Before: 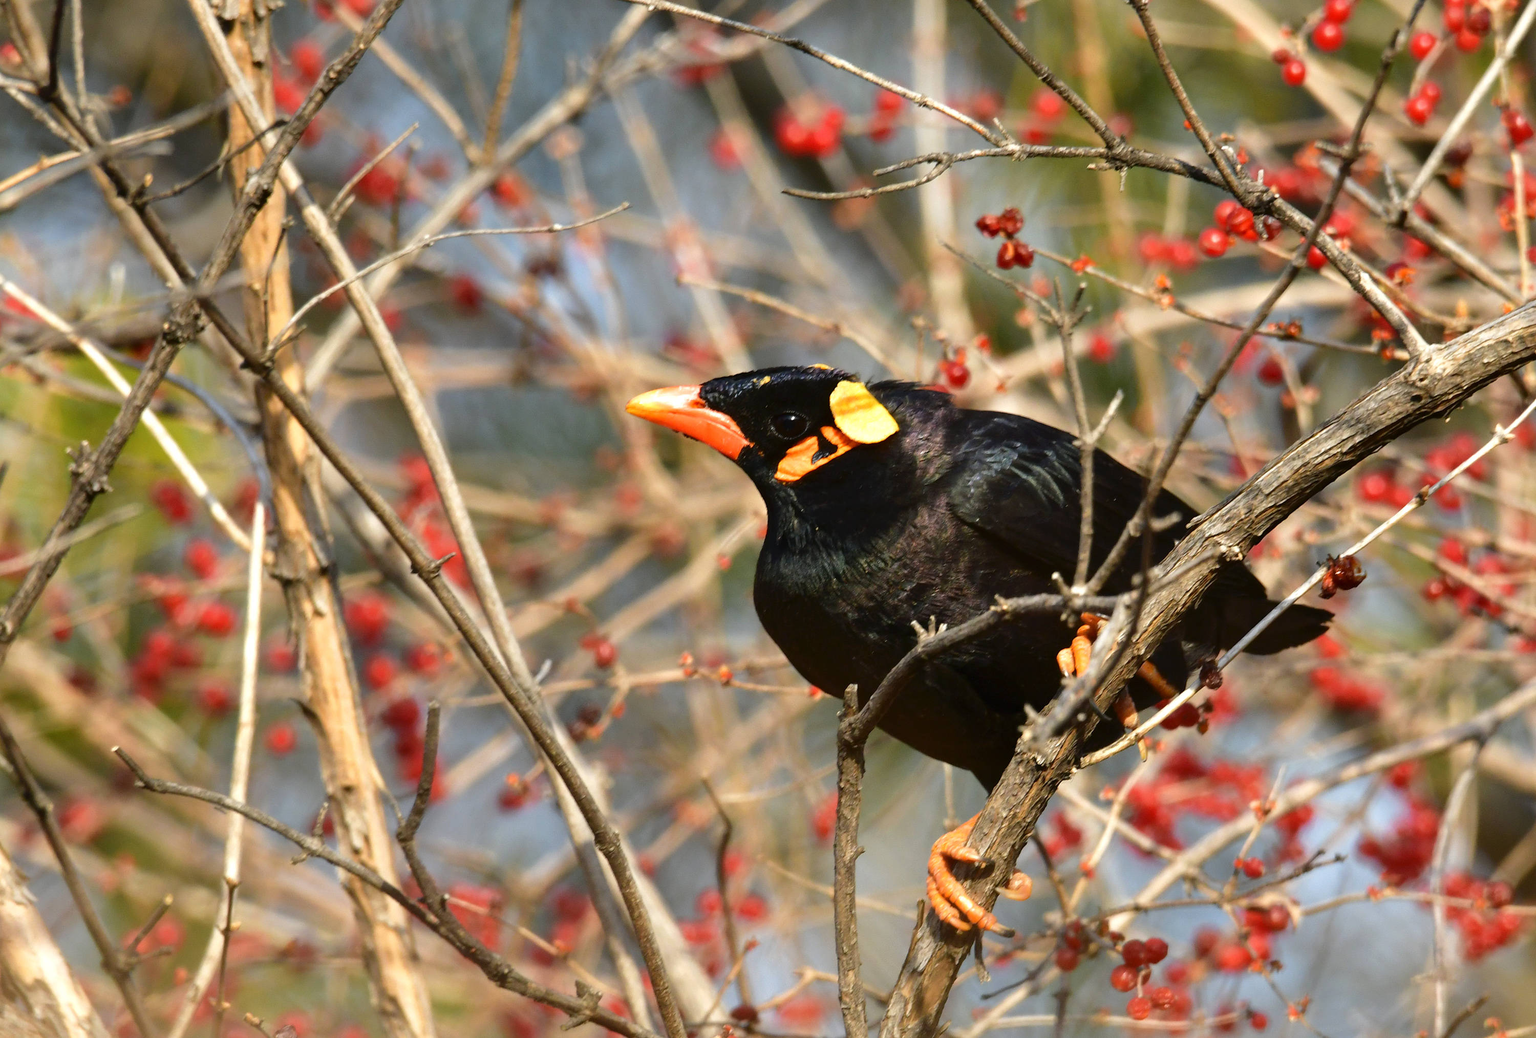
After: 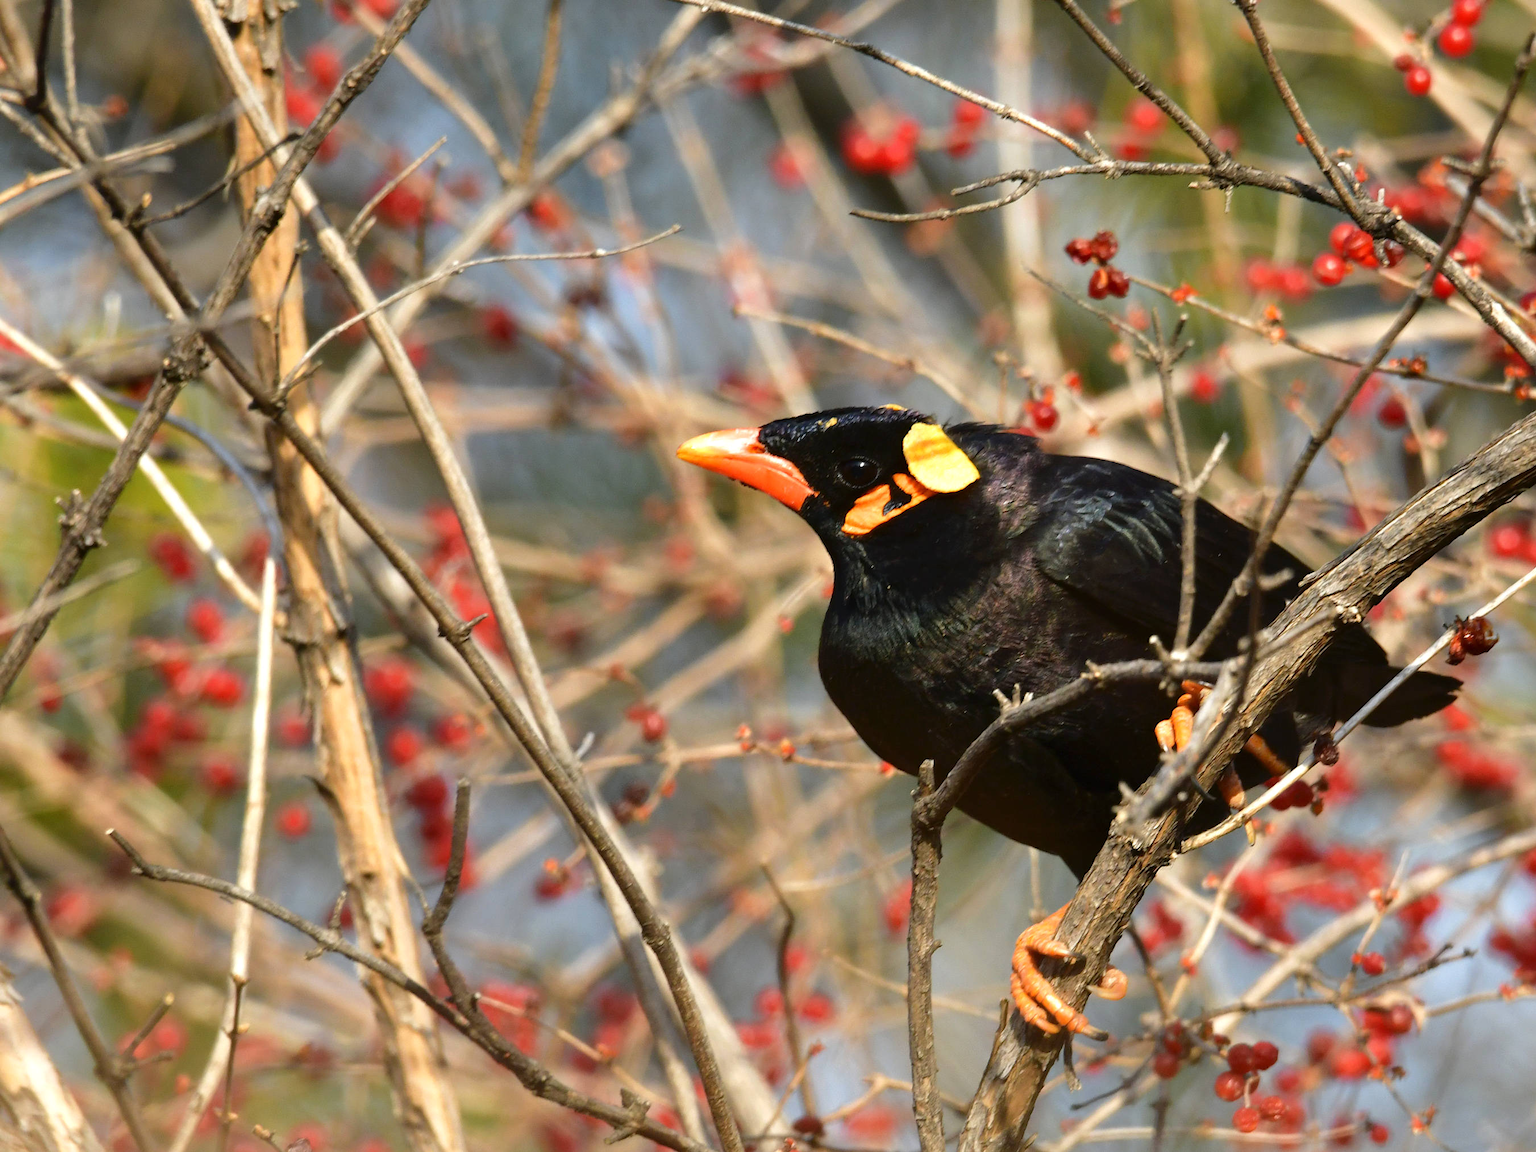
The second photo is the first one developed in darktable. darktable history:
crop and rotate: left 1.088%, right 8.807%
exposure: exposure 0.014 EV, compensate highlight preservation false
